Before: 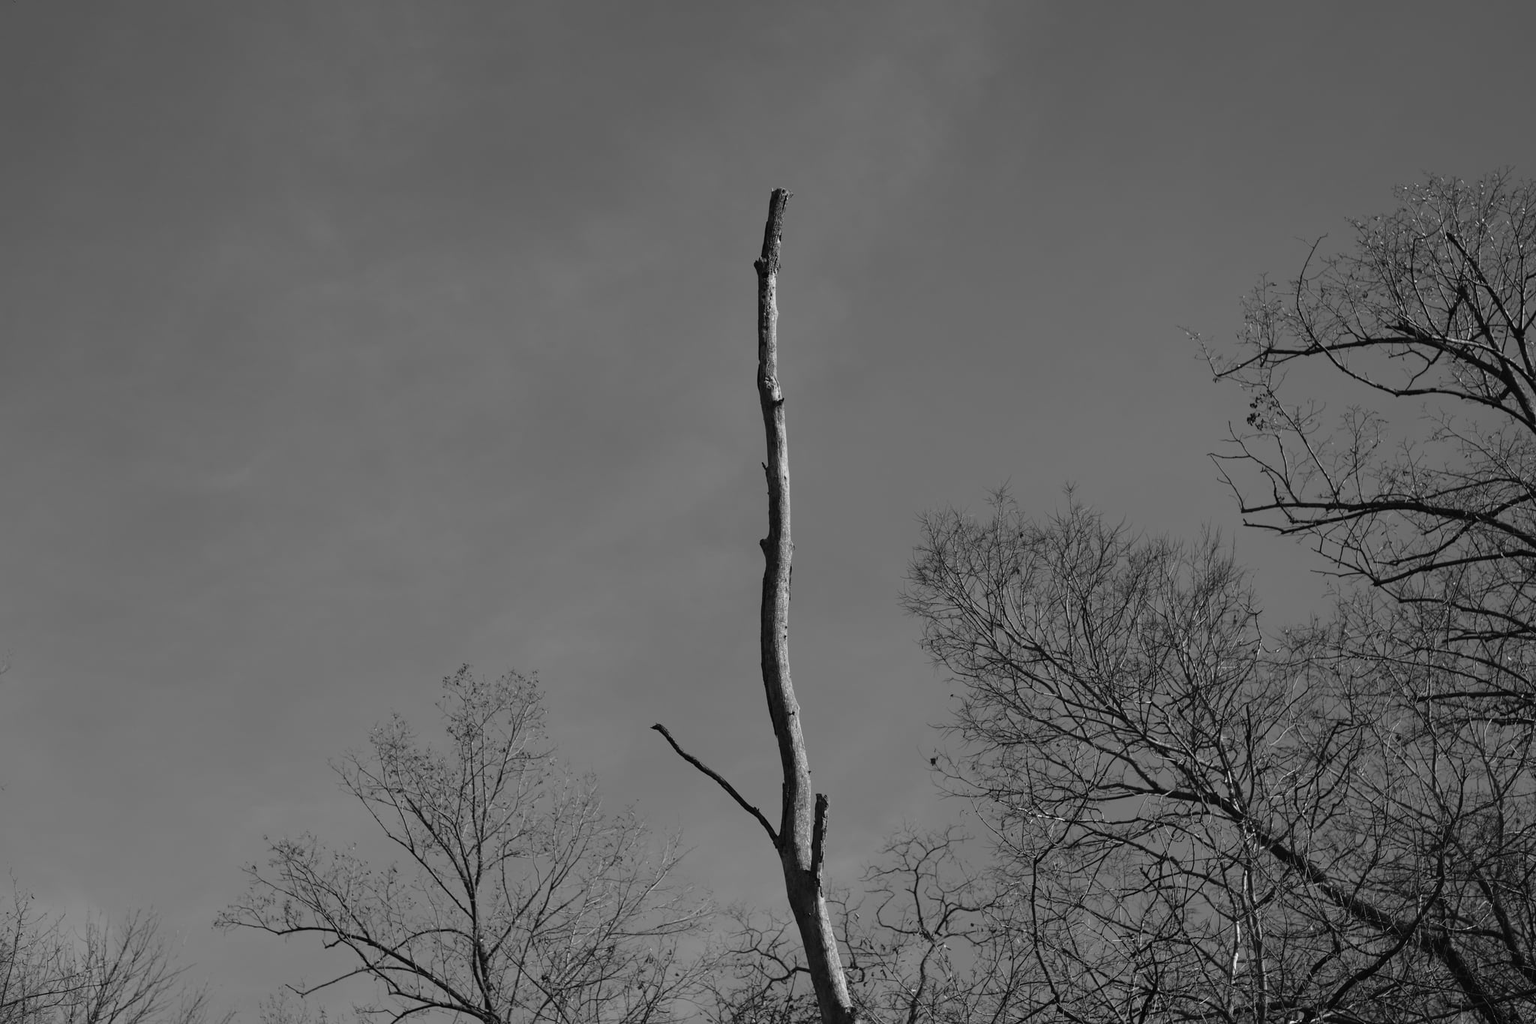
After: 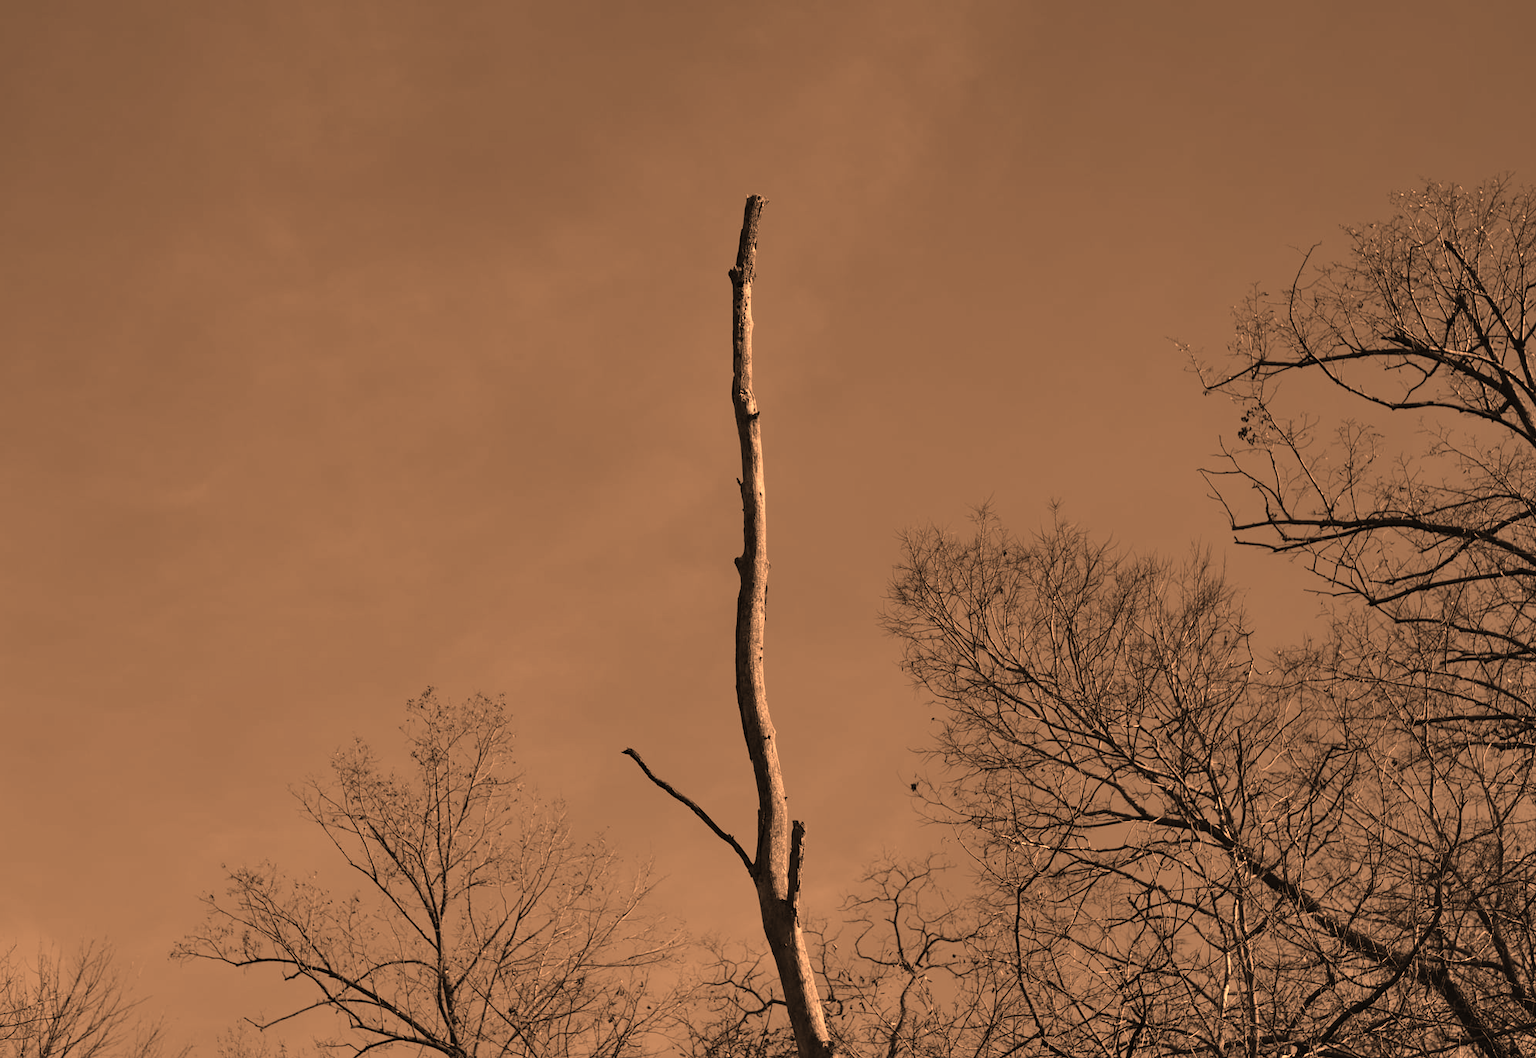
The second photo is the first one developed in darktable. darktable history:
shadows and highlights: soften with gaussian
crop and rotate: left 3.238%
white balance: red 1.467, blue 0.684
